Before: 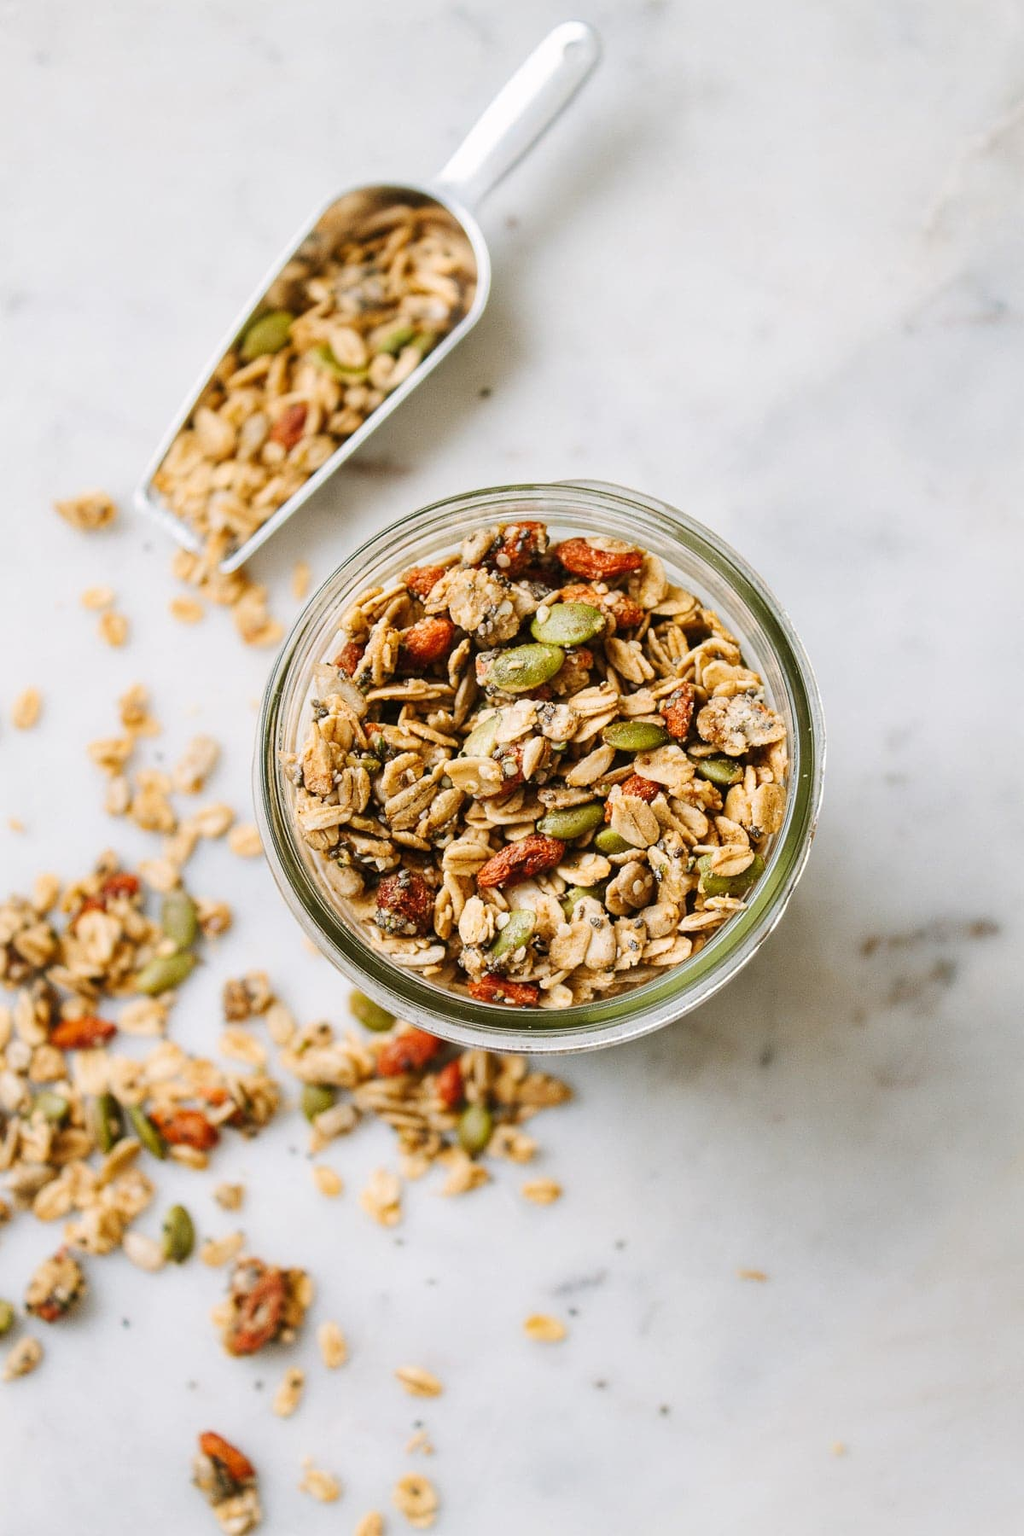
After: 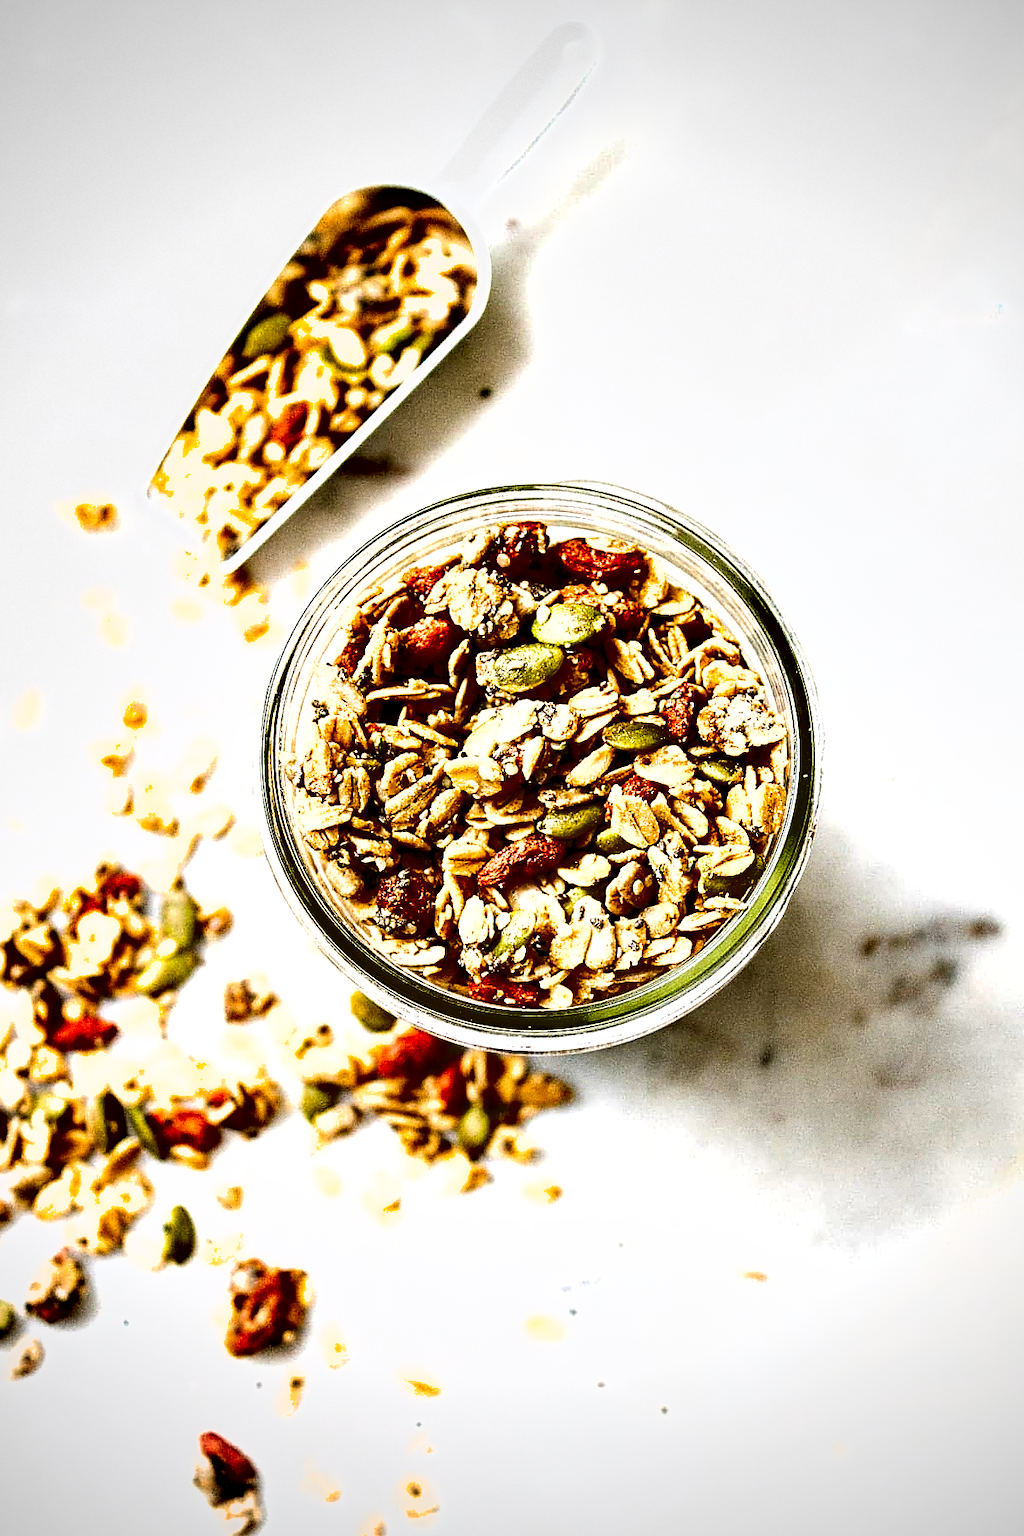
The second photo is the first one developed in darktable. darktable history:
grain: coarseness 0.09 ISO, strength 40%
sharpen: on, module defaults
exposure: black level correction 0.008, exposure 0.979 EV, compensate highlight preservation false
shadows and highlights: radius 337.17, shadows 29.01, soften with gaussian
vignetting: on, module defaults
